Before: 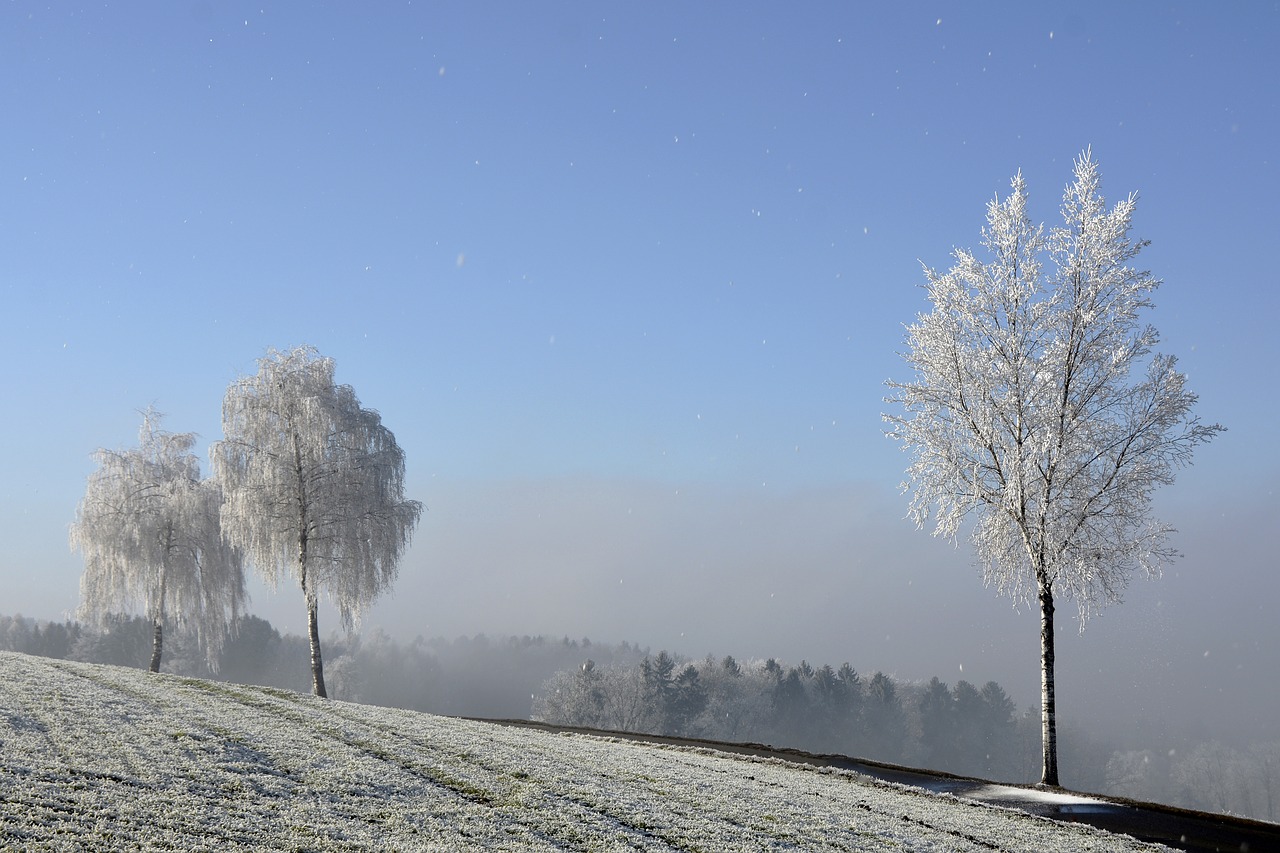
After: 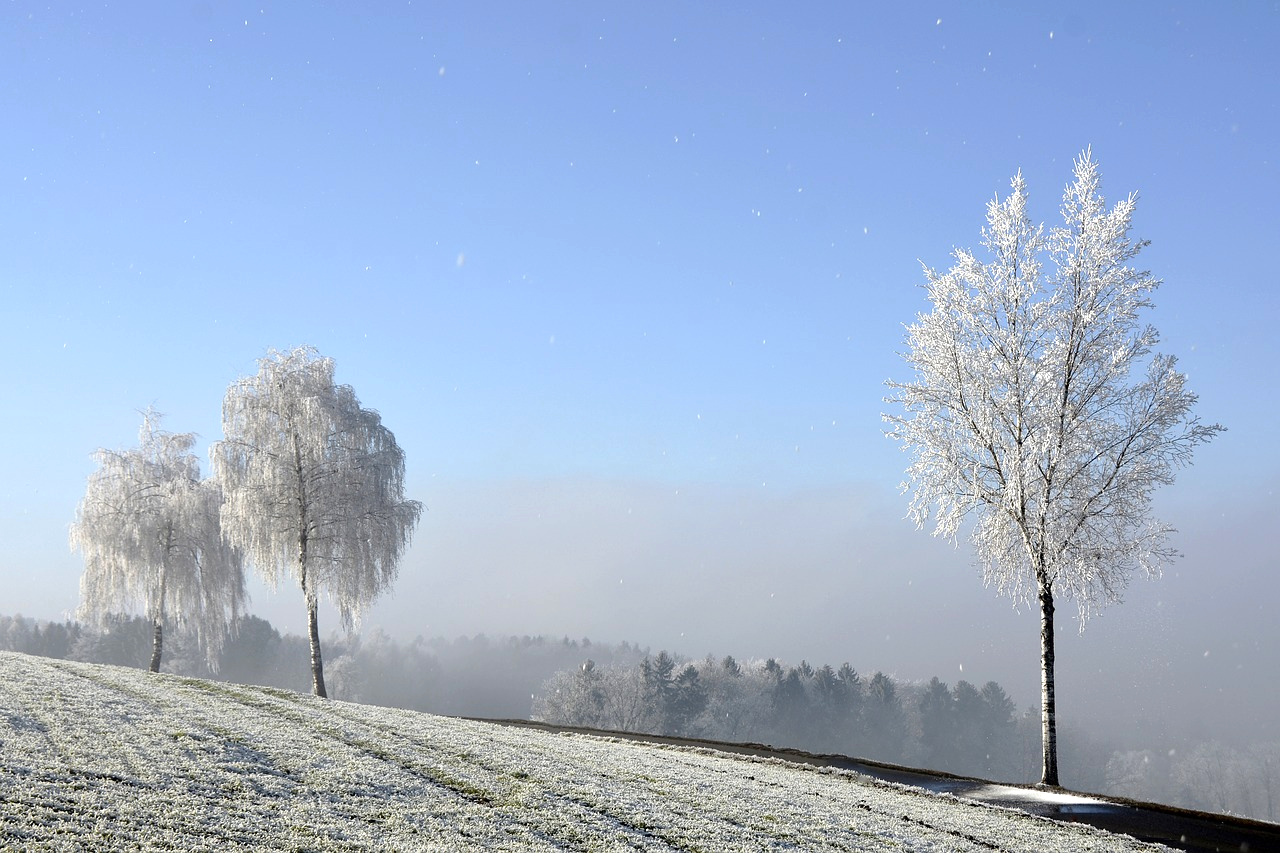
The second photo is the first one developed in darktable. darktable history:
exposure: exposure 0.469 EV, compensate highlight preservation false
